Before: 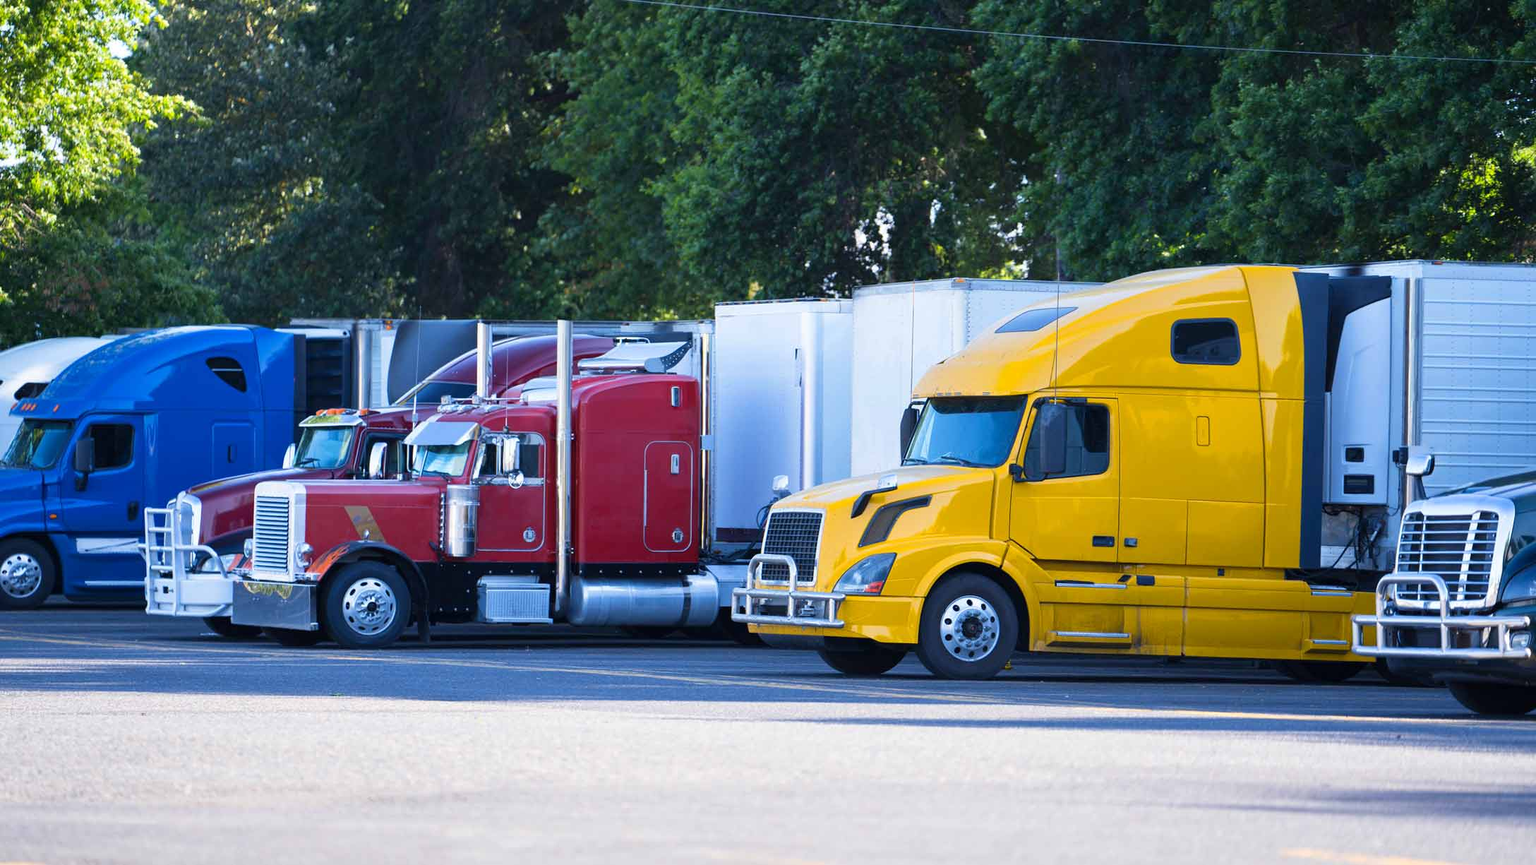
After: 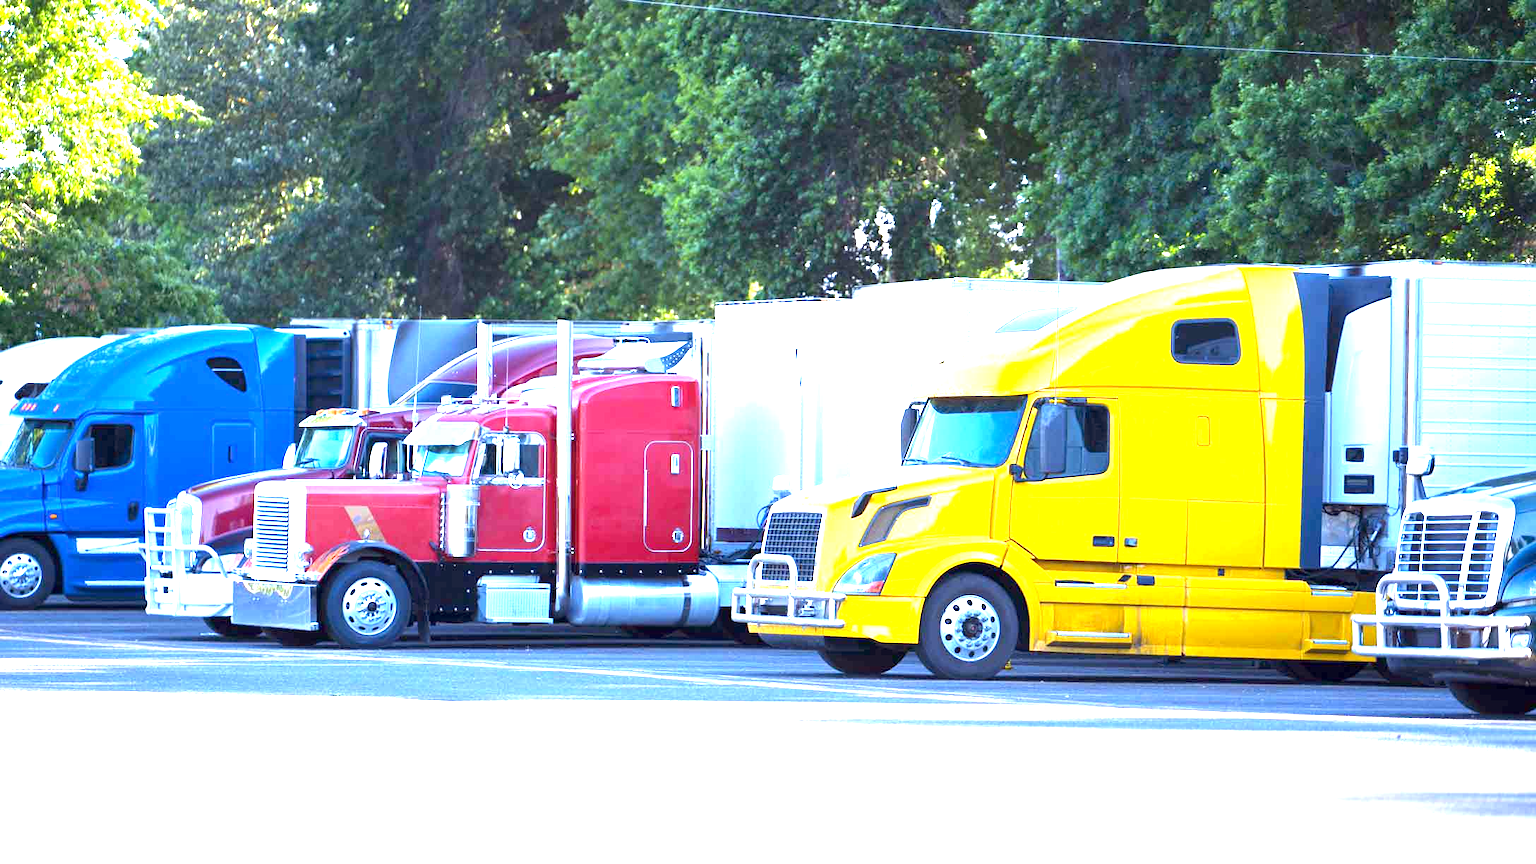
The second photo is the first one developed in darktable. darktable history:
exposure: black level correction 0.001, exposure 2 EV, compensate highlight preservation false
color balance: mode lift, gamma, gain (sRGB), lift [1, 1.049, 1, 1]
